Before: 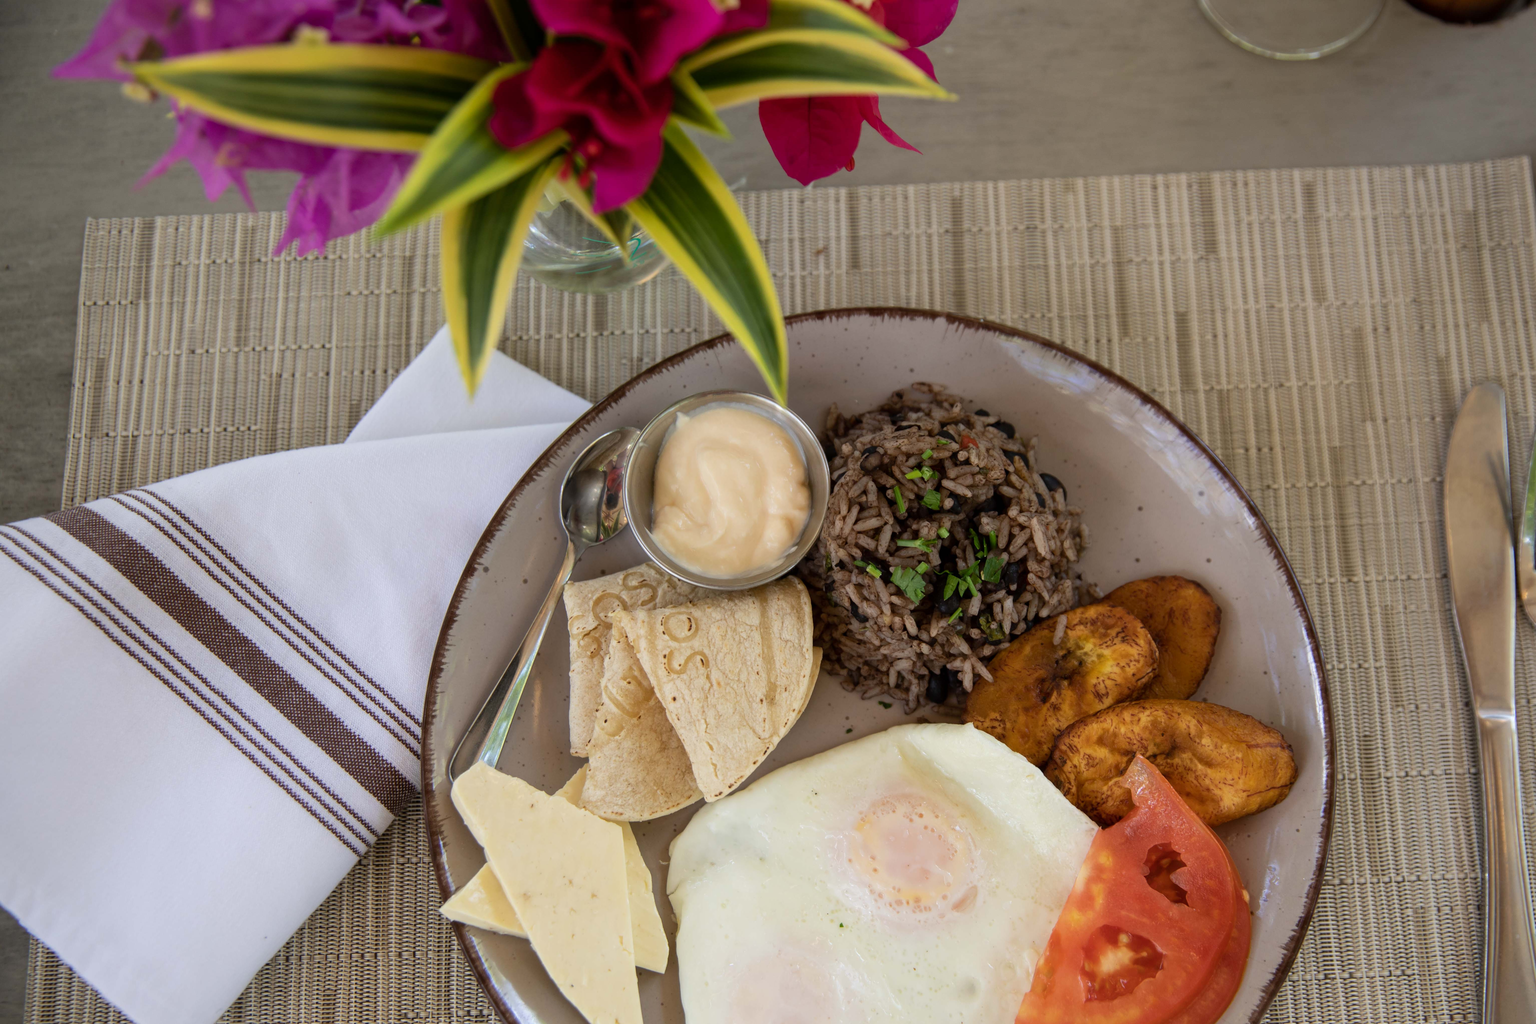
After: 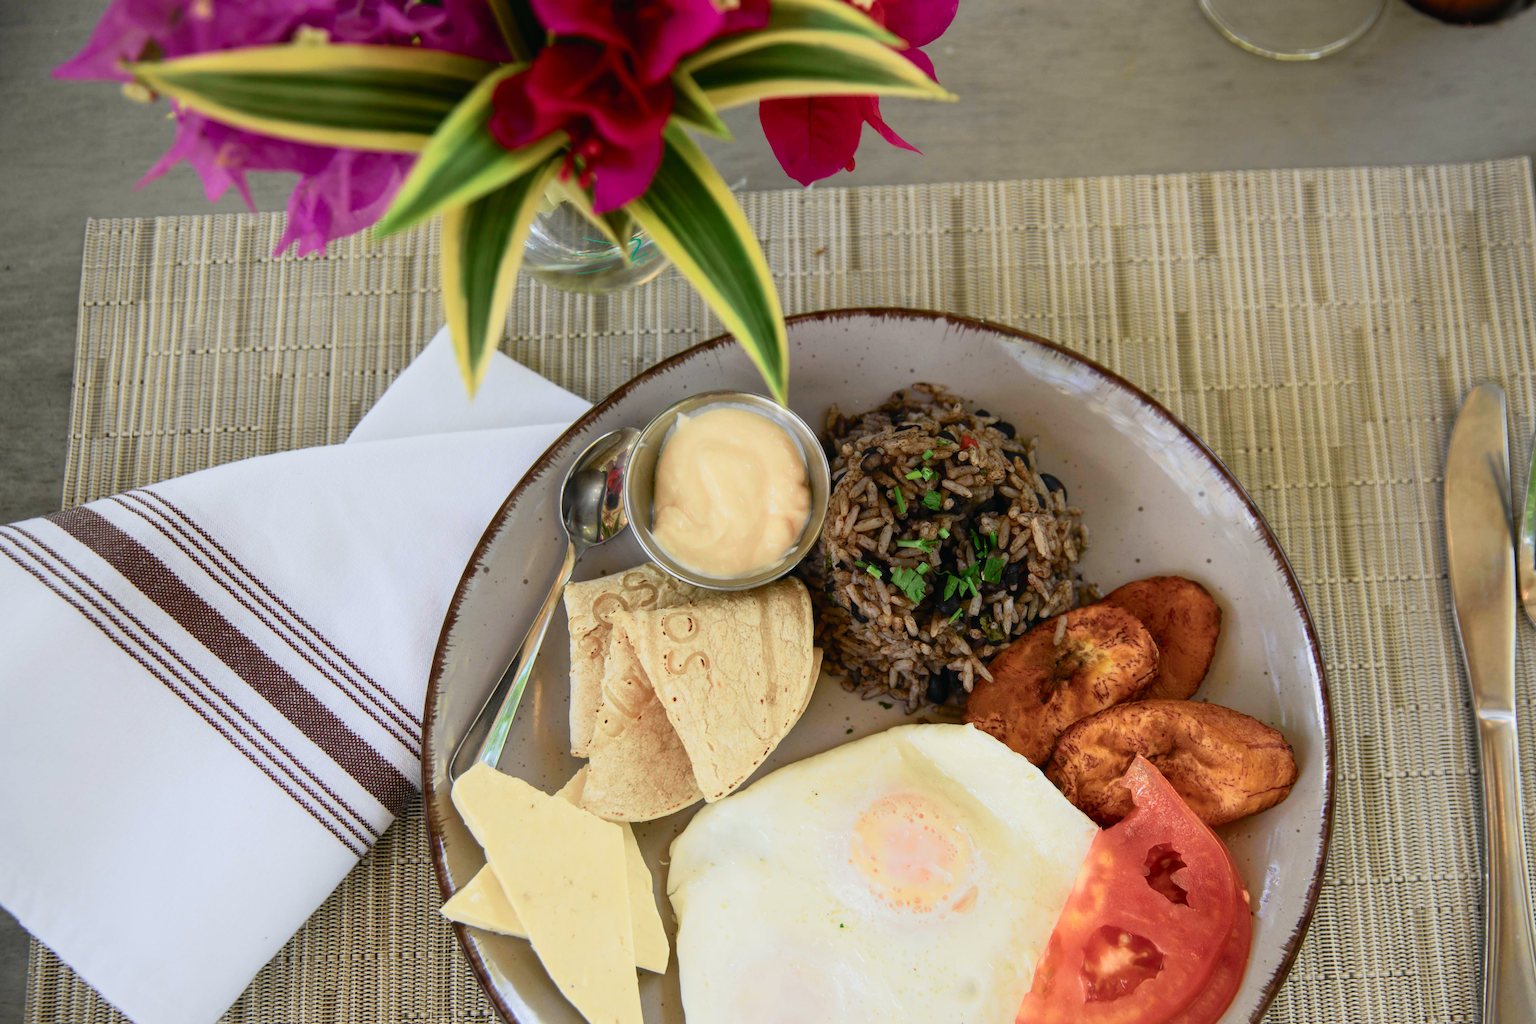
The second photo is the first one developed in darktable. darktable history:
tone curve: curves: ch0 [(0, 0.013) (0.104, 0.103) (0.258, 0.267) (0.448, 0.489) (0.709, 0.794) (0.895, 0.915) (0.994, 0.971)]; ch1 [(0, 0) (0.335, 0.298) (0.446, 0.416) (0.488, 0.488) (0.515, 0.504) (0.581, 0.615) (0.635, 0.661) (1, 1)]; ch2 [(0, 0) (0.314, 0.306) (0.436, 0.447) (0.502, 0.5) (0.538, 0.541) (0.568, 0.603) (0.641, 0.635) (0.717, 0.701) (1, 1)], color space Lab, independent channels, preserve colors none
